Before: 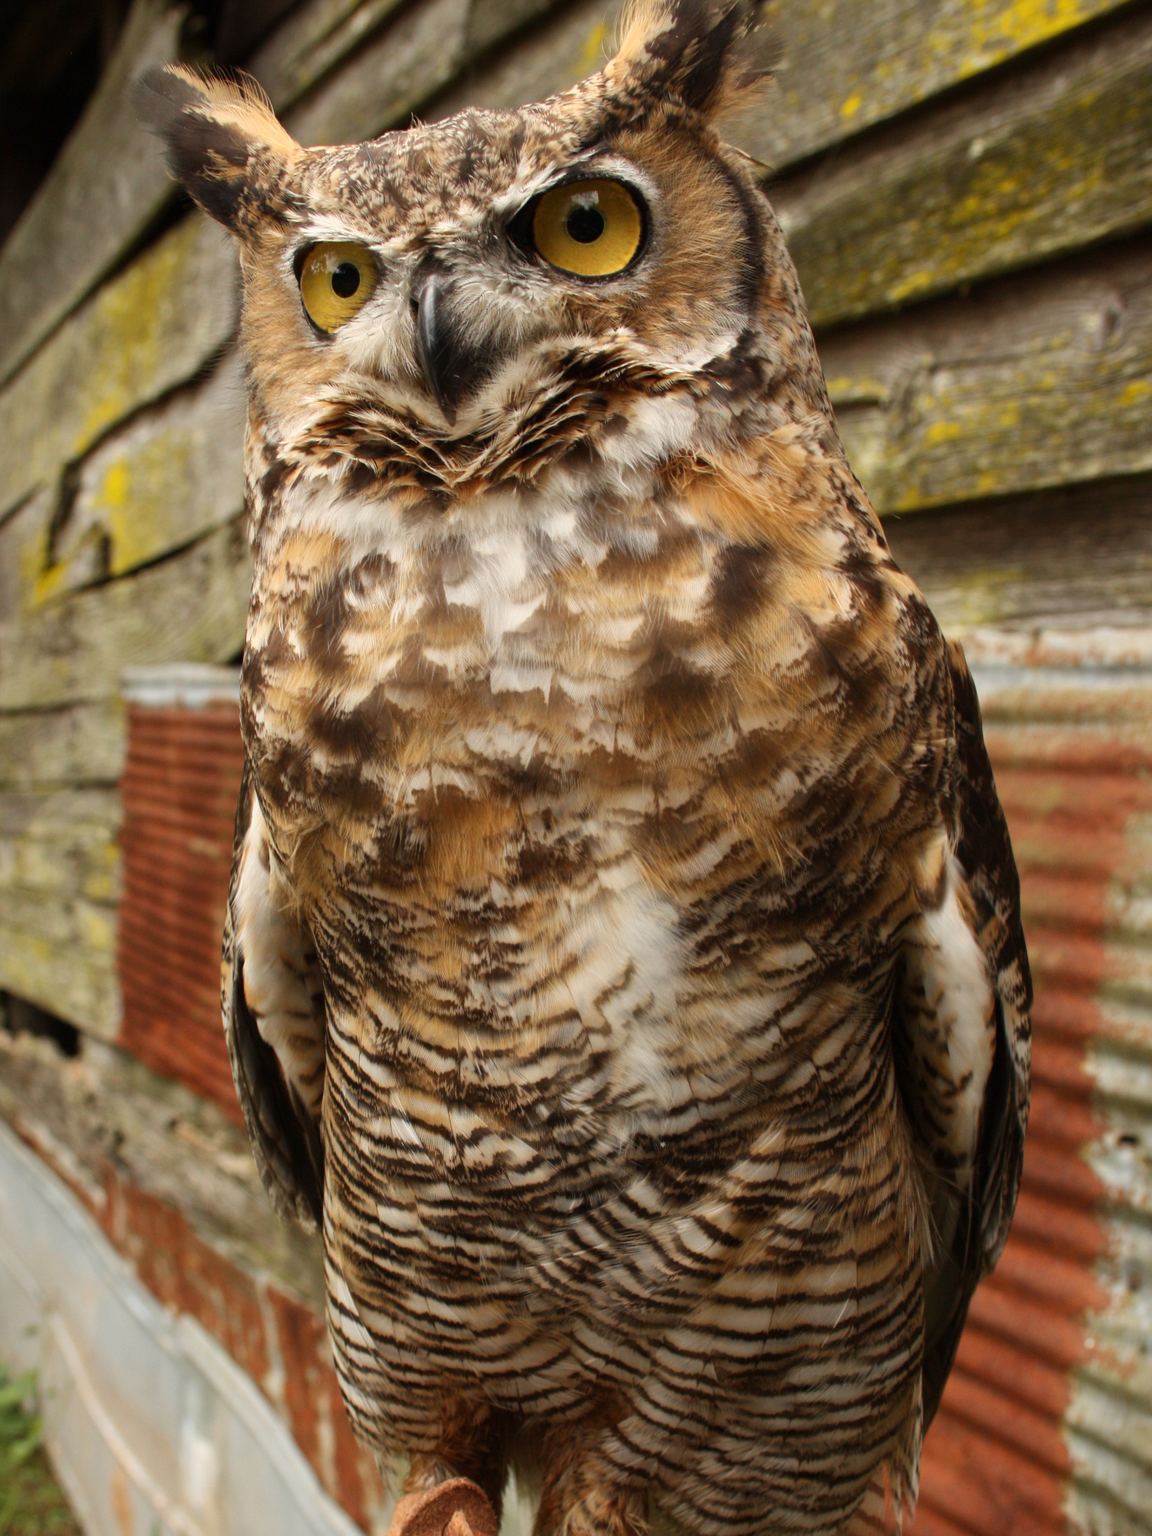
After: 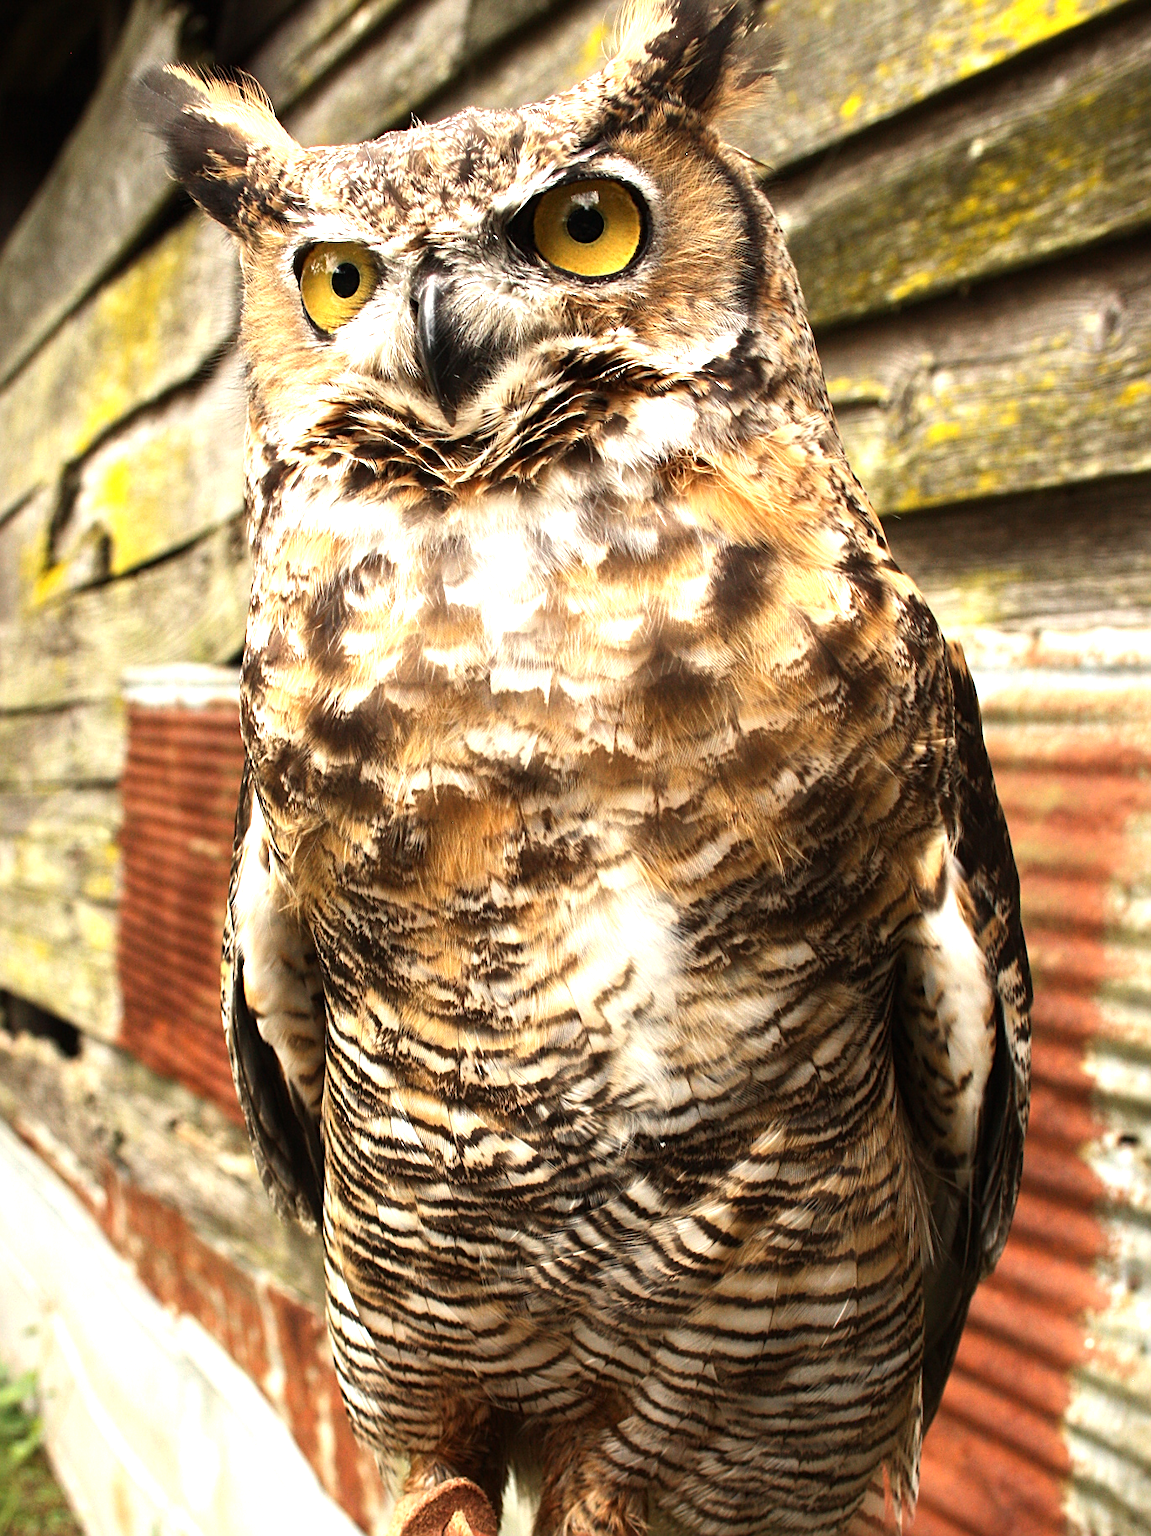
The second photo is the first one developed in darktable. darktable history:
sharpen: on, module defaults
exposure: black level correction 0, exposure 0.694 EV, compensate highlight preservation false
tone equalizer: -8 EV -0.769 EV, -7 EV -0.696 EV, -6 EV -0.608 EV, -5 EV -0.399 EV, -3 EV 0.367 EV, -2 EV 0.6 EV, -1 EV 0.682 EV, +0 EV 0.741 EV, edges refinement/feathering 500, mask exposure compensation -1.57 EV, preserve details guided filter
